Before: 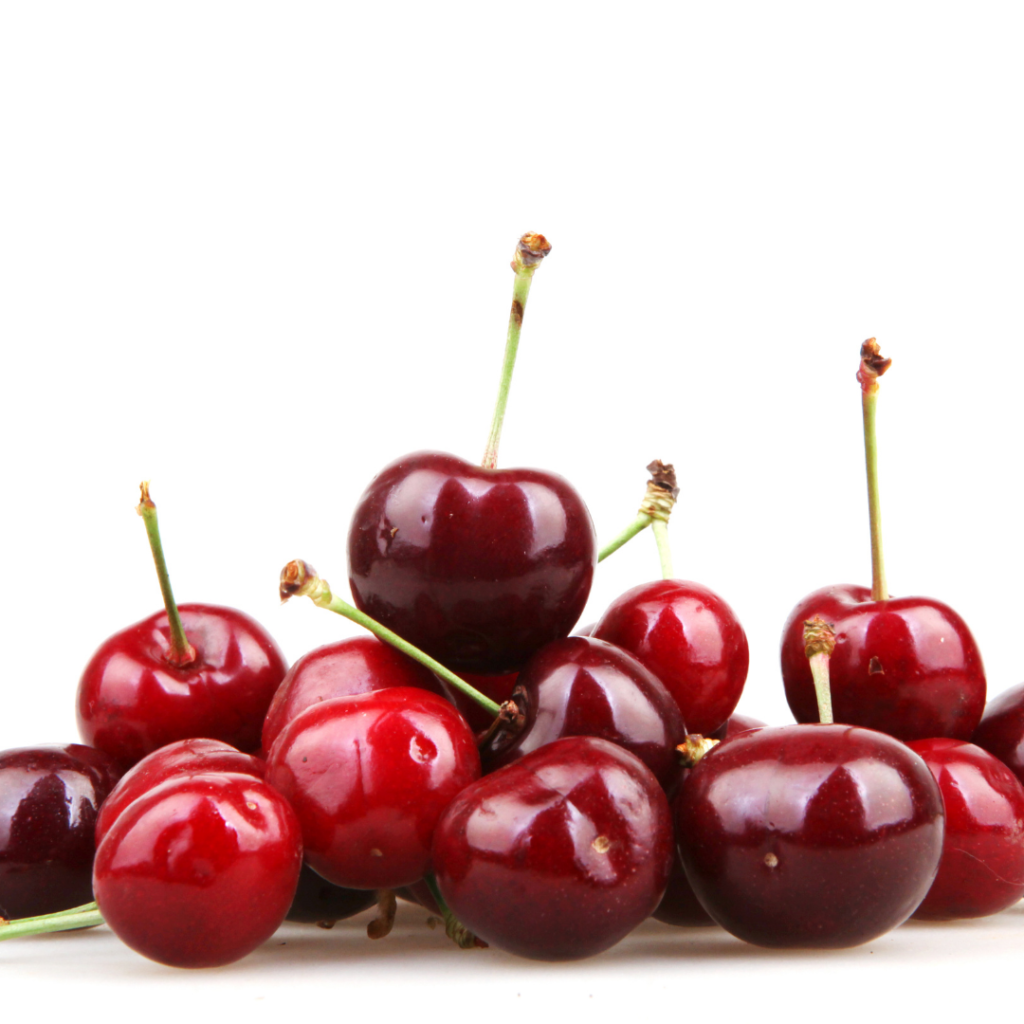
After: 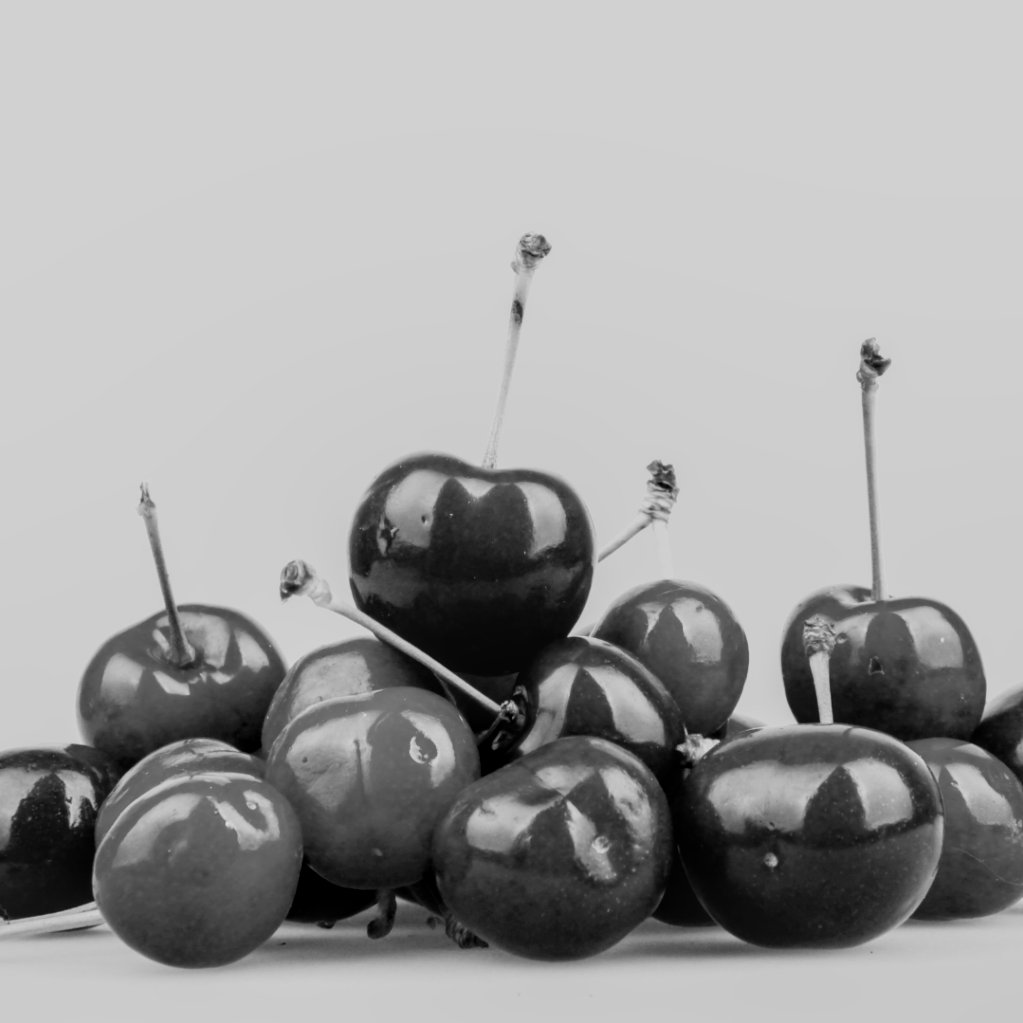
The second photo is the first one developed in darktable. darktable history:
color contrast: green-magenta contrast 0, blue-yellow contrast 0
white balance: red 1.066, blue 1.119
local contrast: on, module defaults
color balance rgb: shadows fall-off 101%, linear chroma grading › mid-tones 7.63%, perceptual saturation grading › mid-tones 11.68%, mask middle-gray fulcrum 22.45%, global vibrance 10.11%, saturation formula JzAzBz (2021)
exposure: exposure 0.2 EV, compensate highlight preservation false
monochrome: a 26.22, b 42.67, size 0.8
filmic rgb: black relative exposure -5 EV, hardness 2.88, contrast 1.3
